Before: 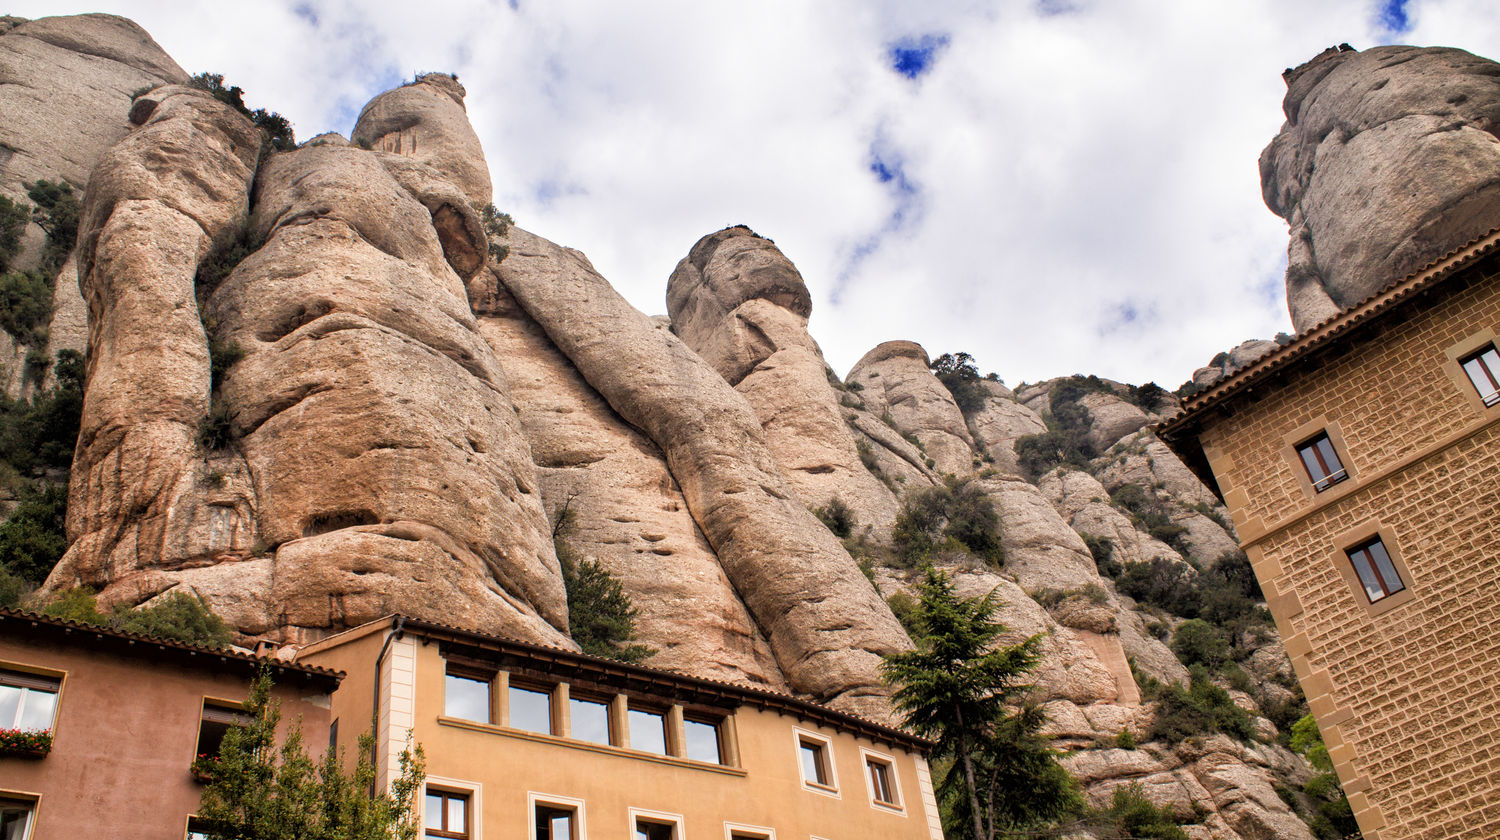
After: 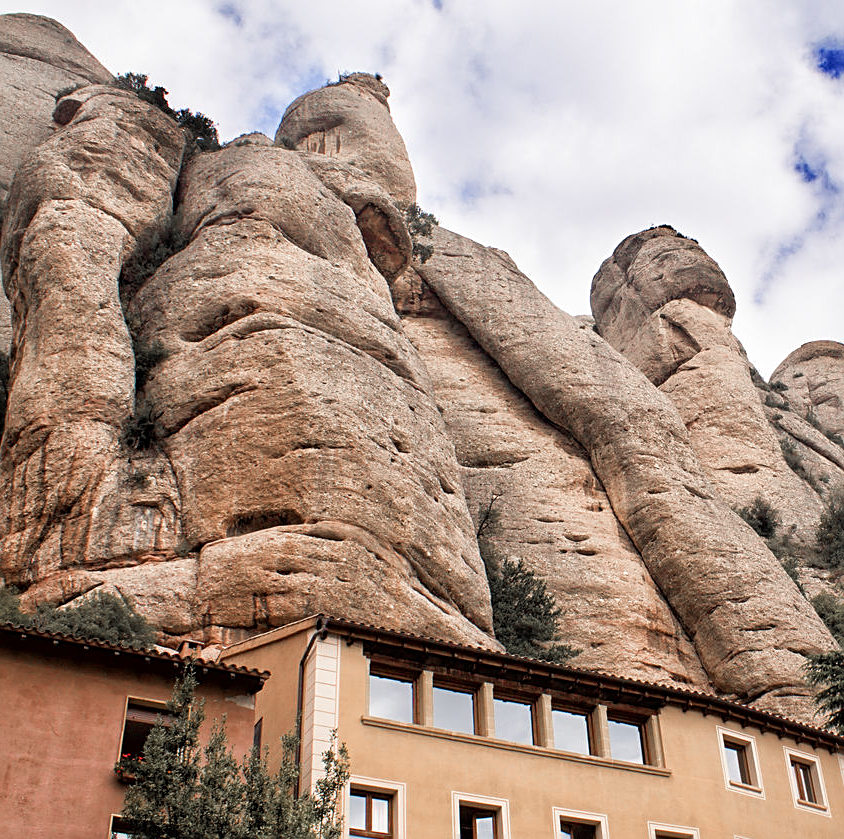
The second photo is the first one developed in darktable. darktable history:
crop: left 5.114%, right 38.589%
sharpen: on, module defaults
color zones: curves: ch1 [(0, 0.708) (0.088, 0.648) (0.245, 0.187) (0.429, 0.326) (0.571, 0.498) (0.714, 0.5) (0.857, 0.5) (1, 0.708)]
